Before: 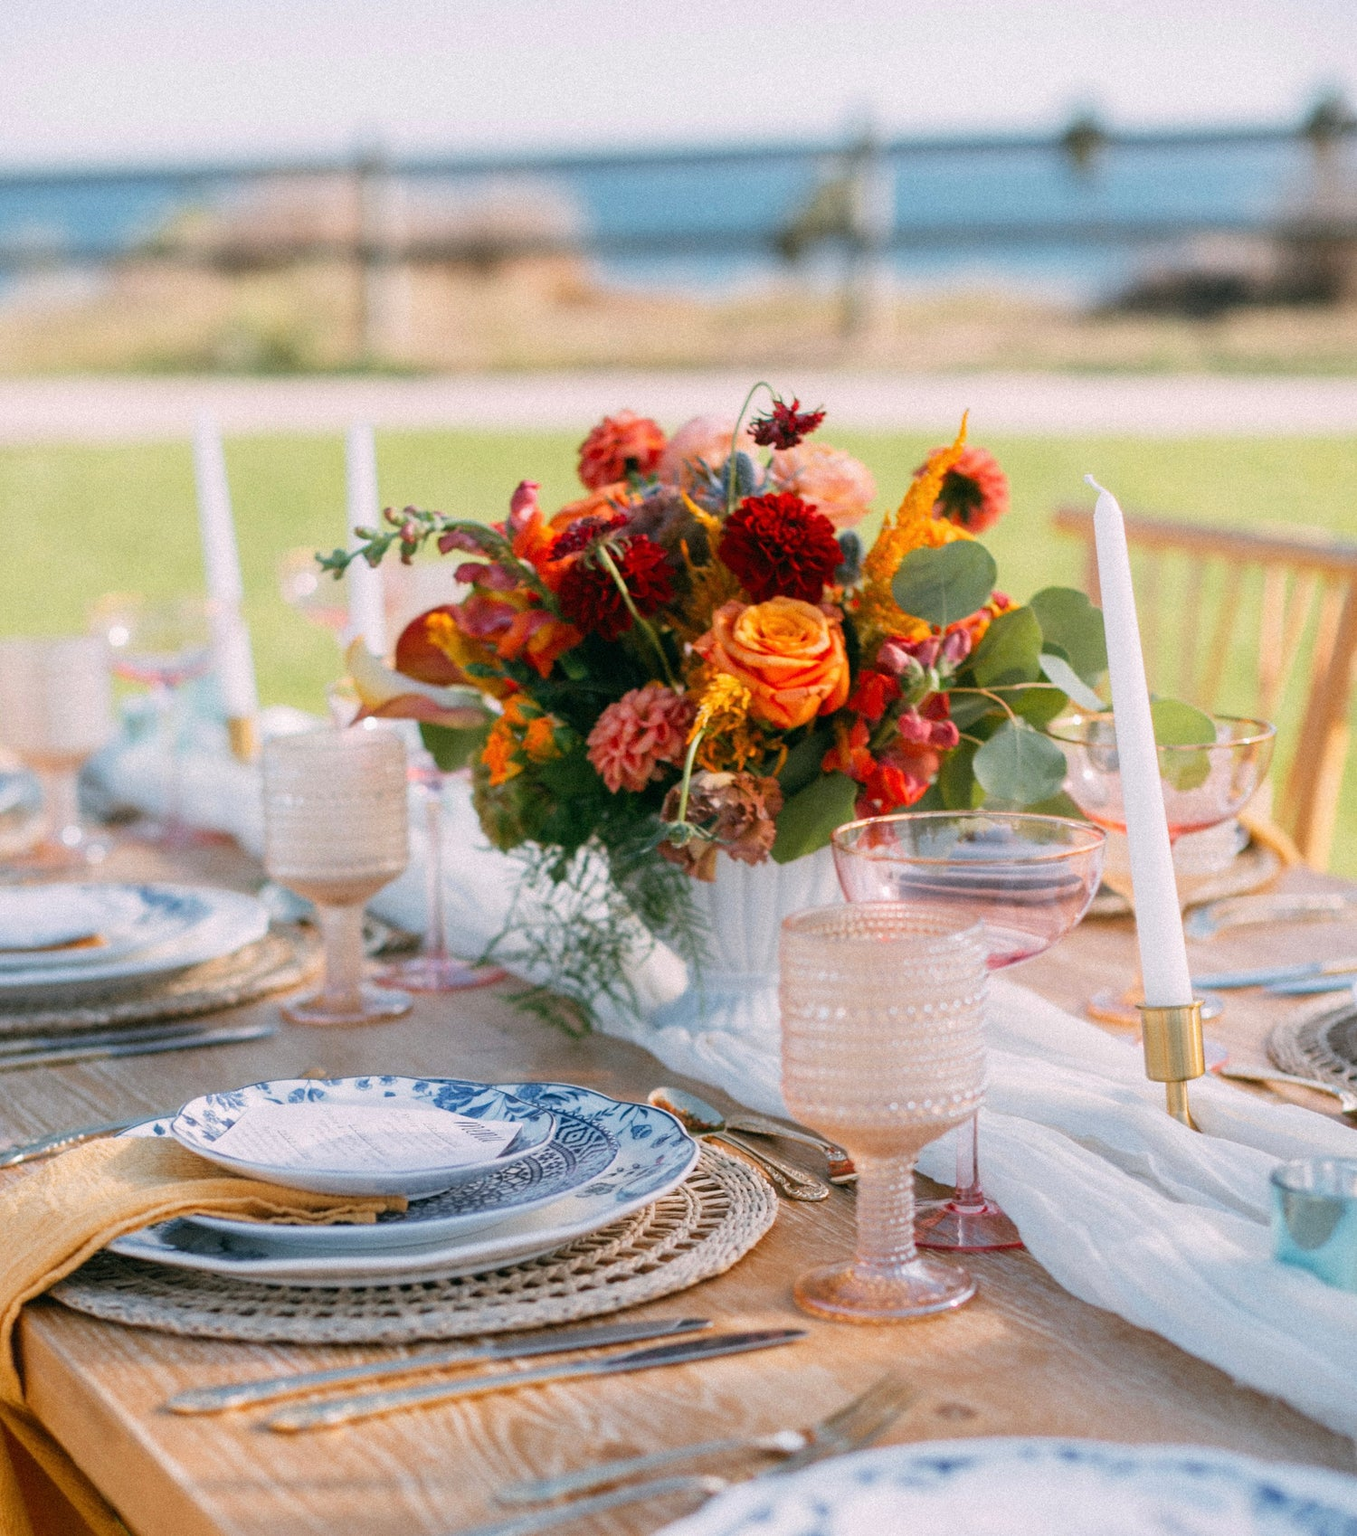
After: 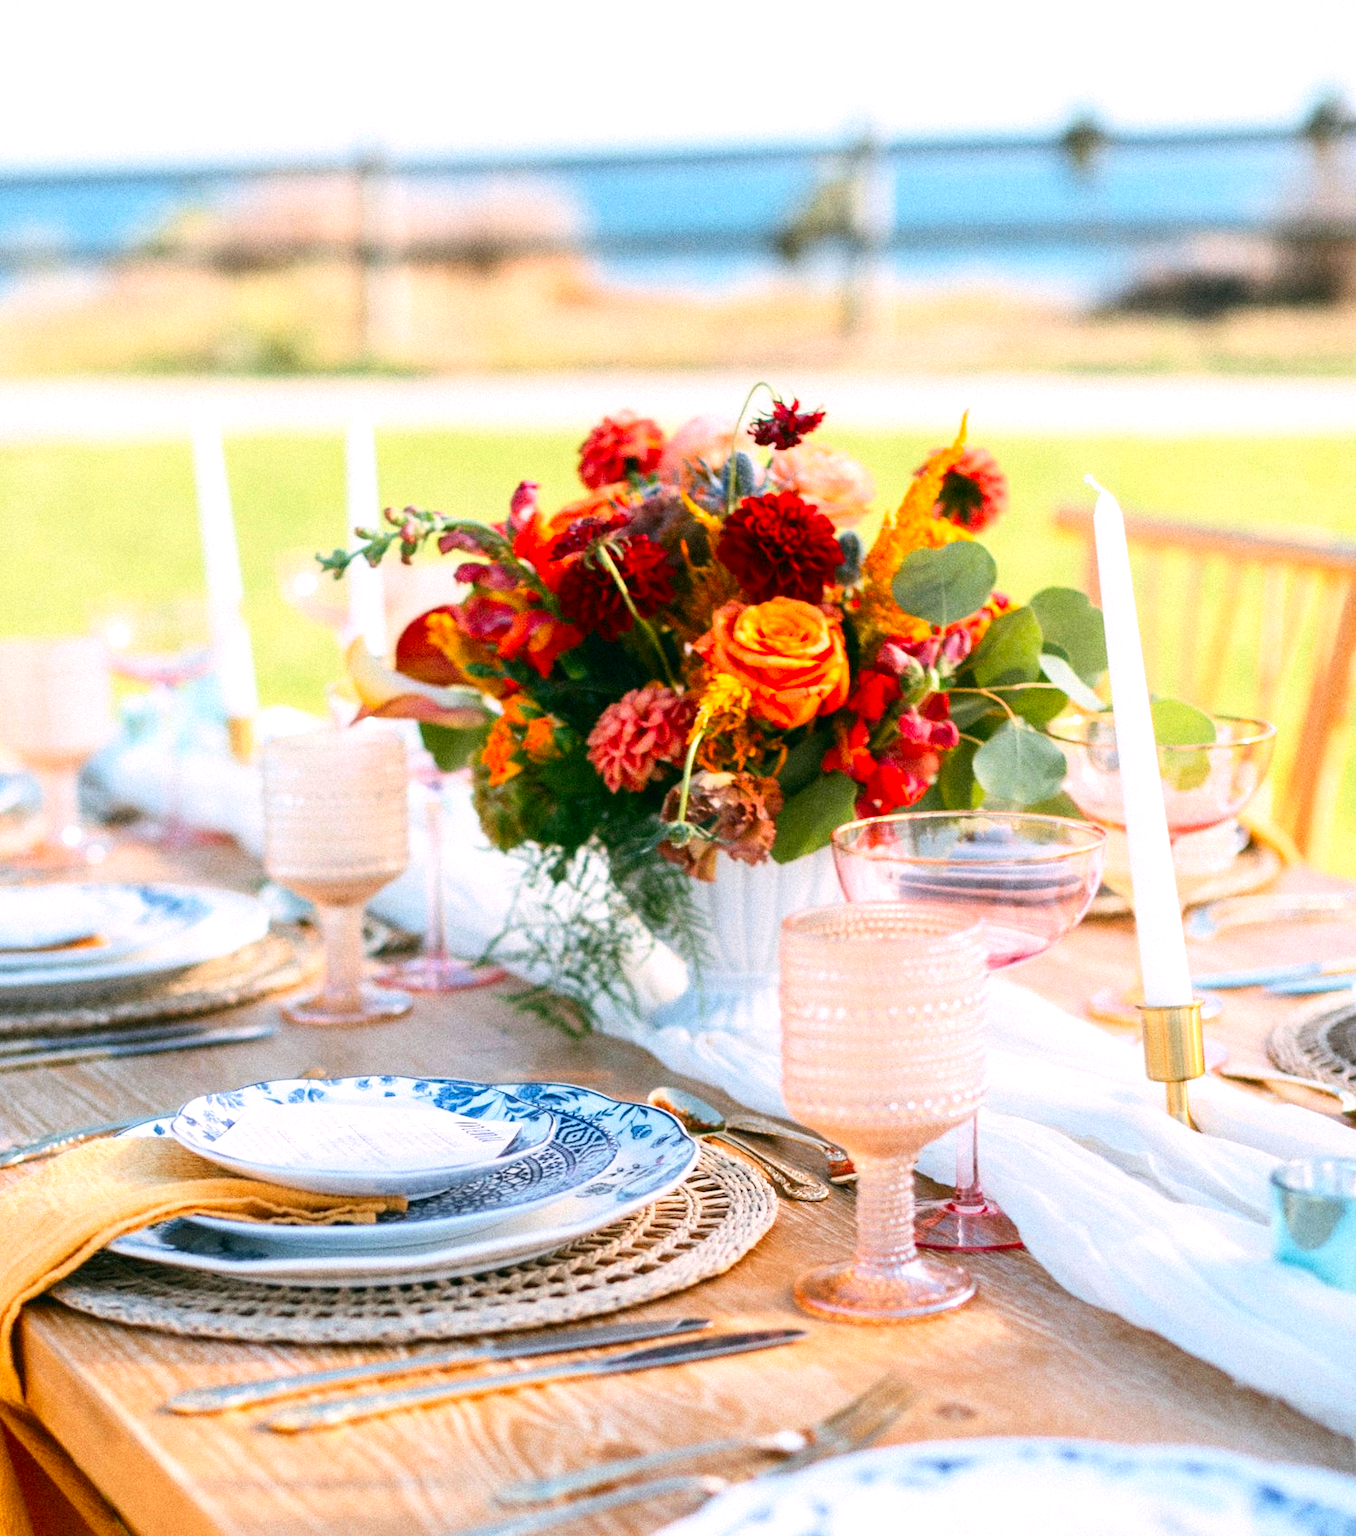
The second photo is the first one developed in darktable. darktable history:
contrast brightness saturation: contrast 0.171, saturation 0.306
exposure: exposure 0.563 EV, compensate exposure bias true
